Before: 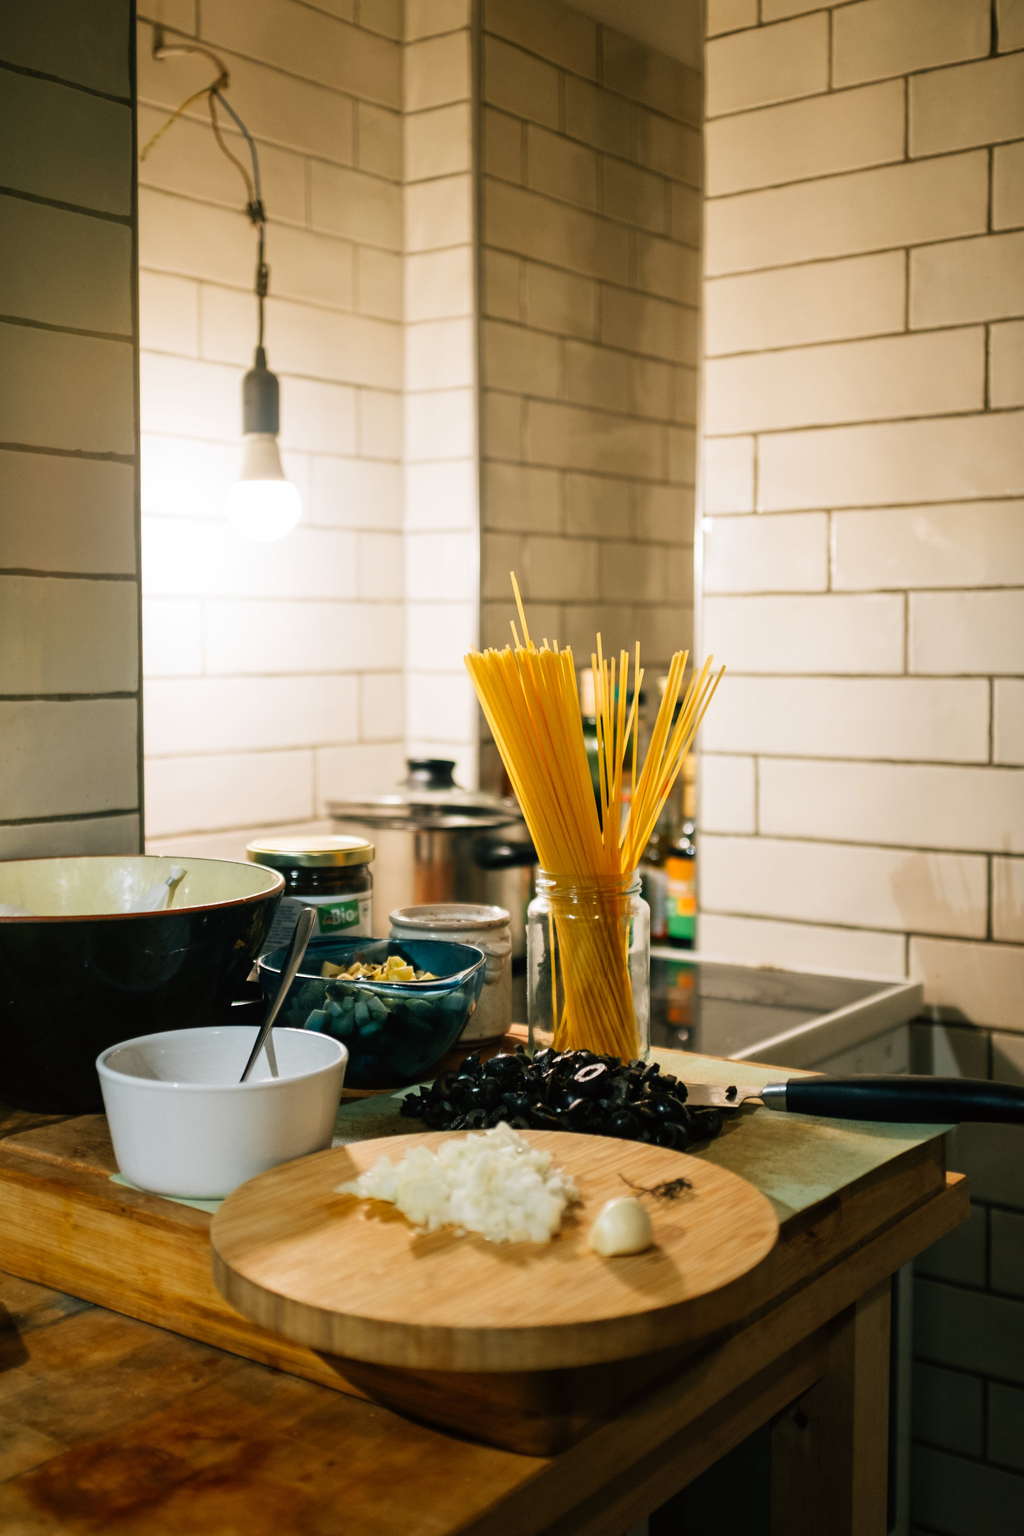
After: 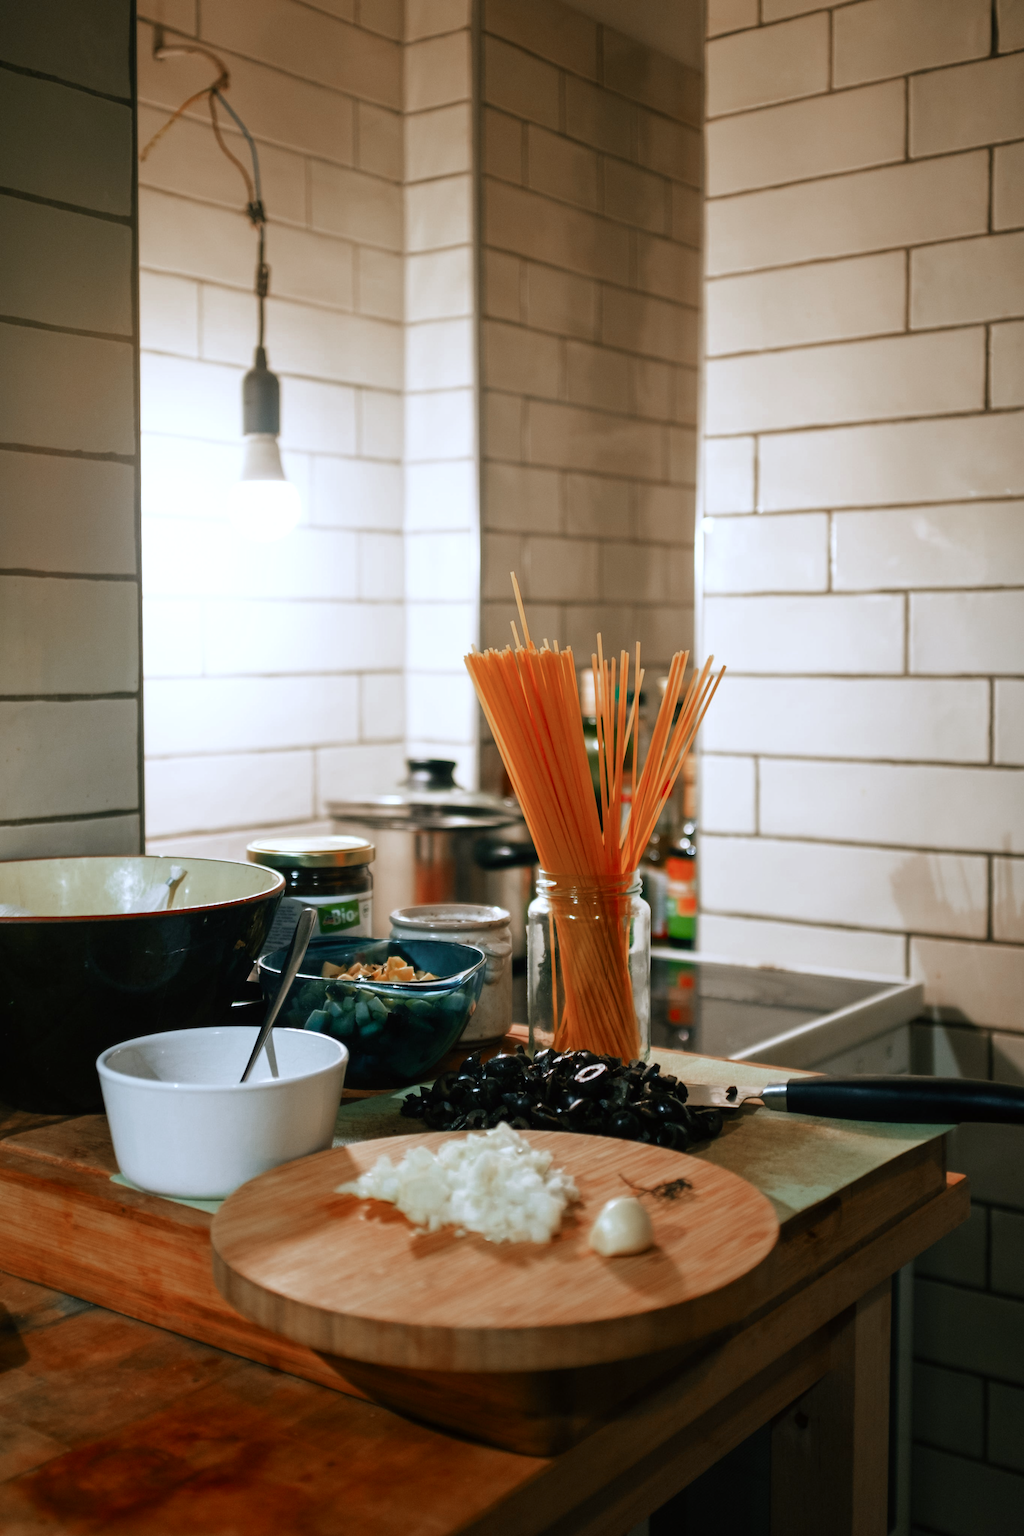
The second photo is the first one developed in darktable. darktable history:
white balance: red 0.931, blue 1.11
color zones: curves: ch0 [(0, 0.299) (0.25, 0.383) (0.456, 0.352) (0.736, 0.571)]; ch1 [(0, 0.63) (0.151, 0.568) (0.254, 0.416) (0.47, 0.558) (0.732, 0.37) (0.909, 0.492)]; ch2 [(0.004, 0.604) (0.158, 0.443) (0.257, 0.403) (0.761, 0.468)]
